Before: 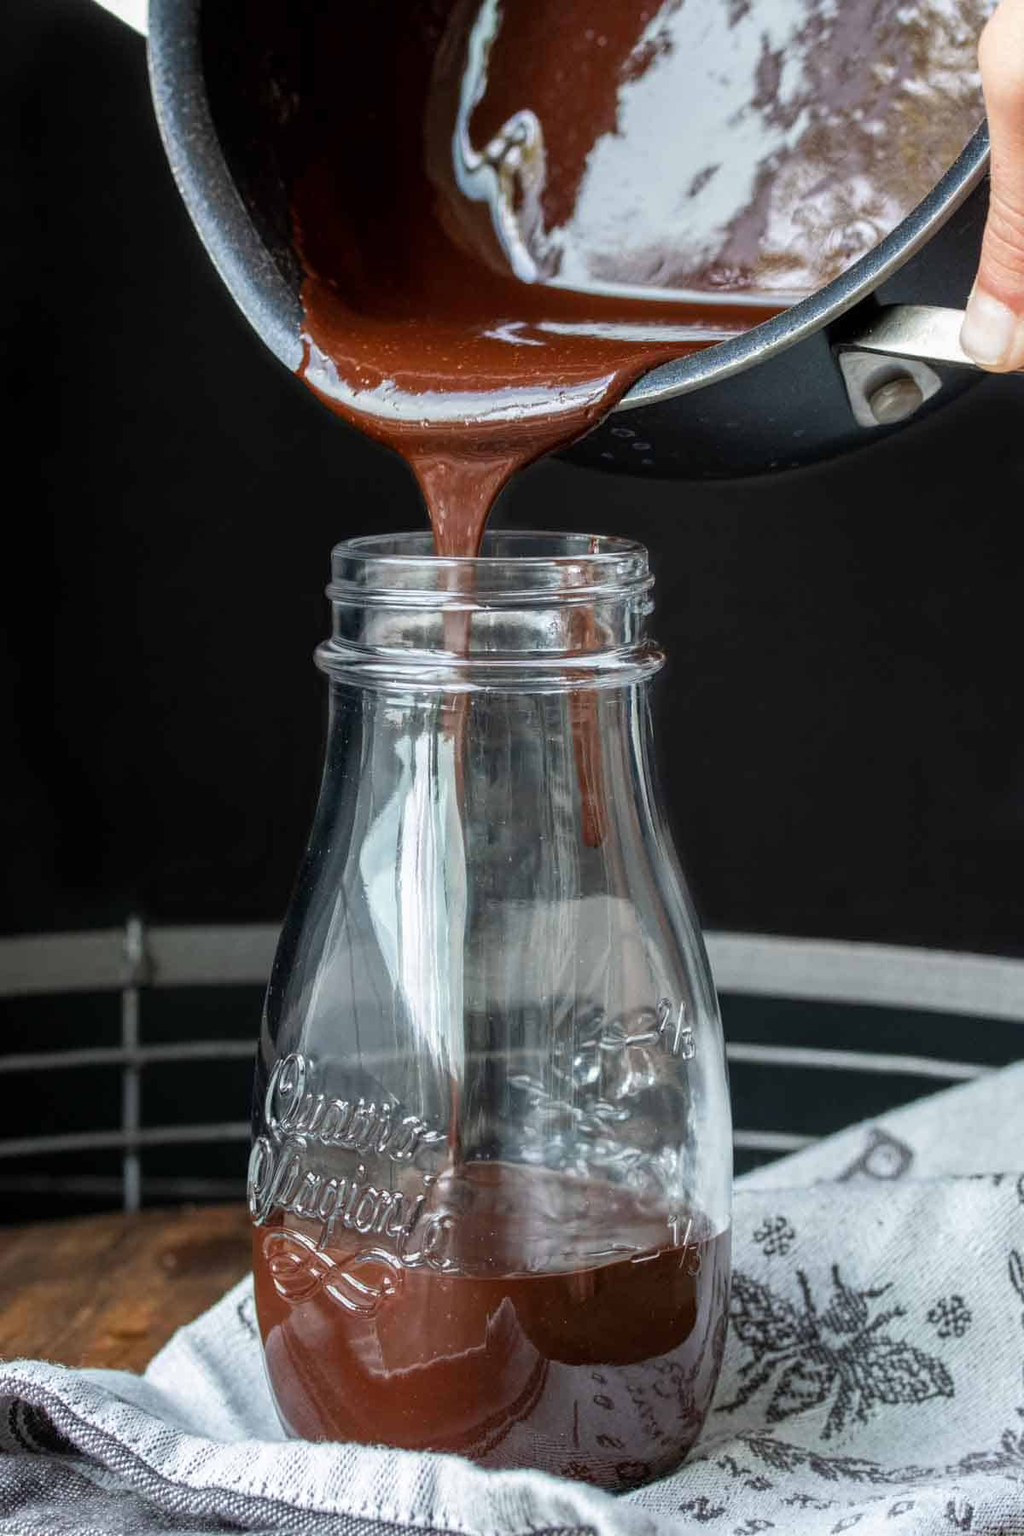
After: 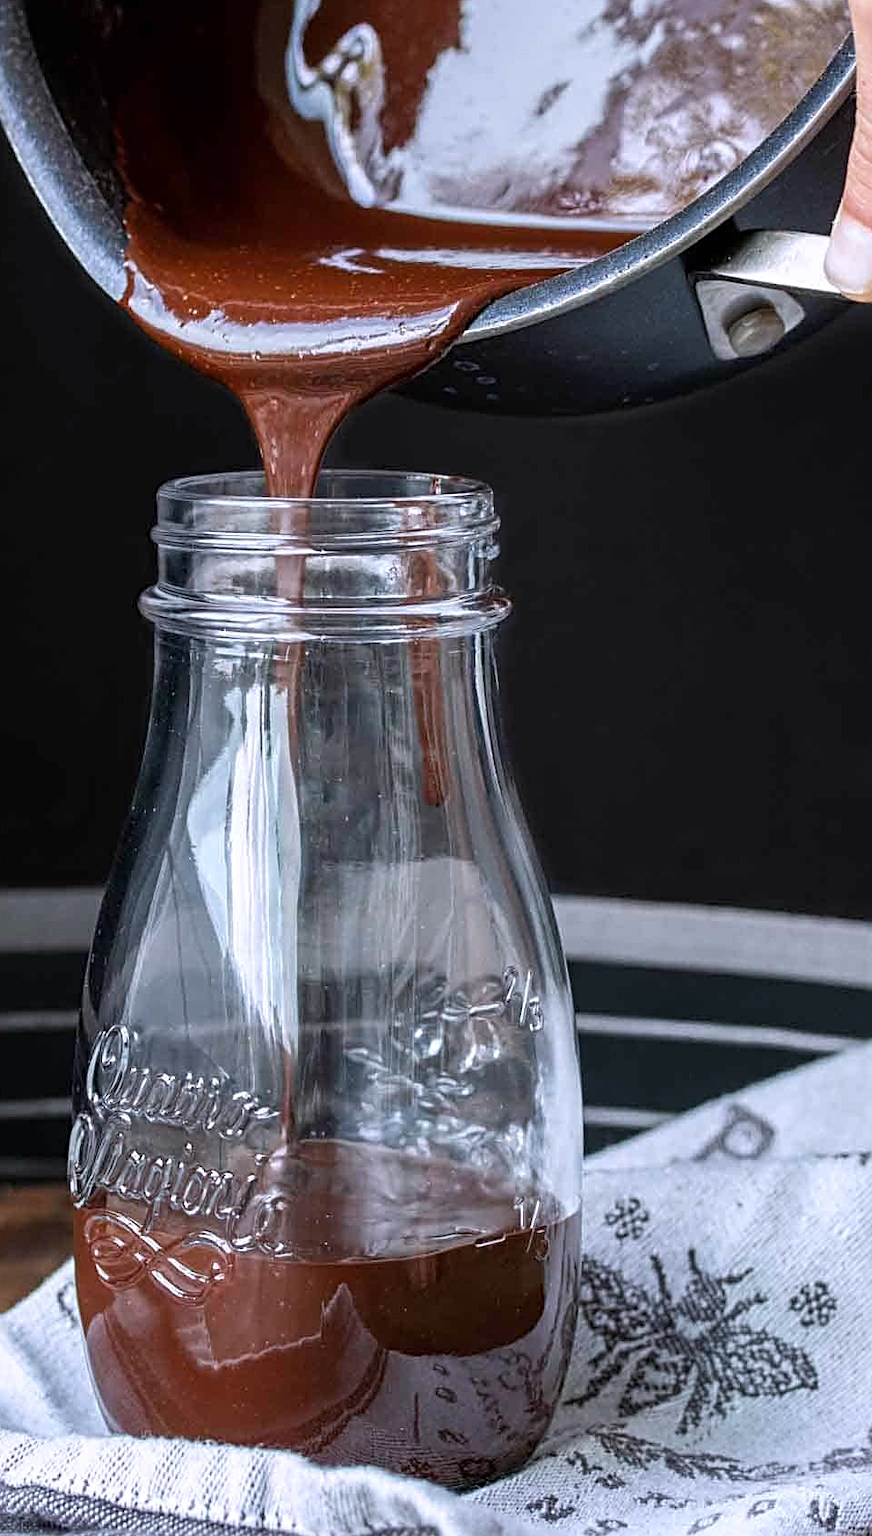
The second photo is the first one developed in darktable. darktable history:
white balance: red 1.004, blue 1.096
crop and rotate: left 17.959%, top 5.771%, right 1.742%
sharpen: radius 3.119
